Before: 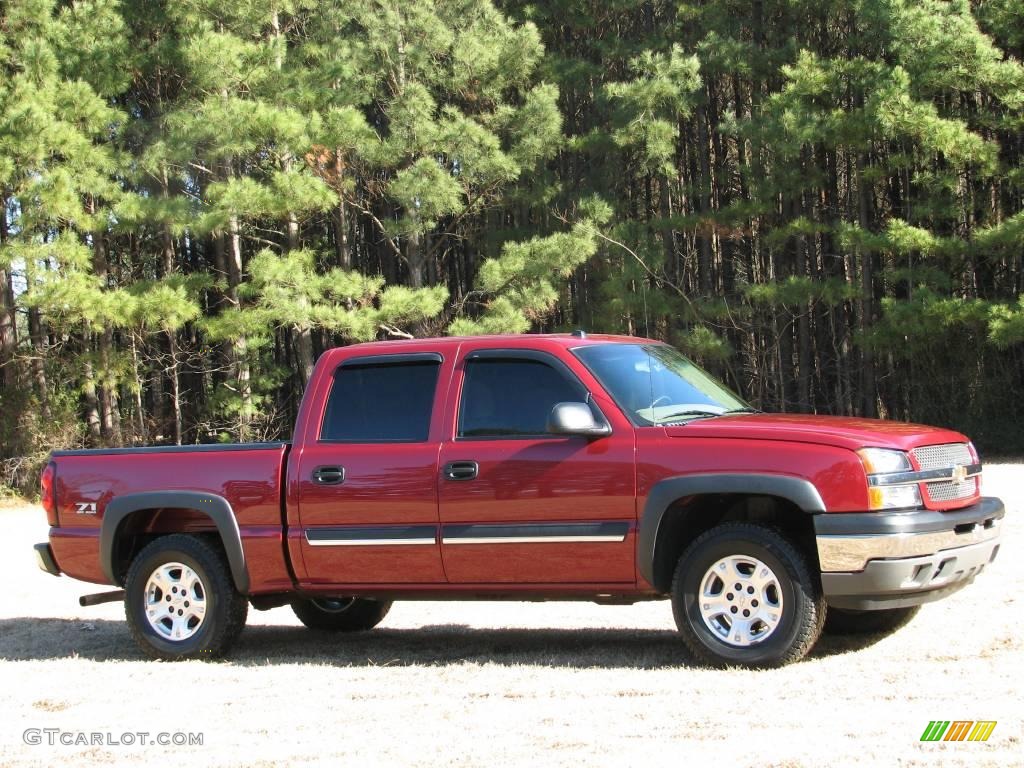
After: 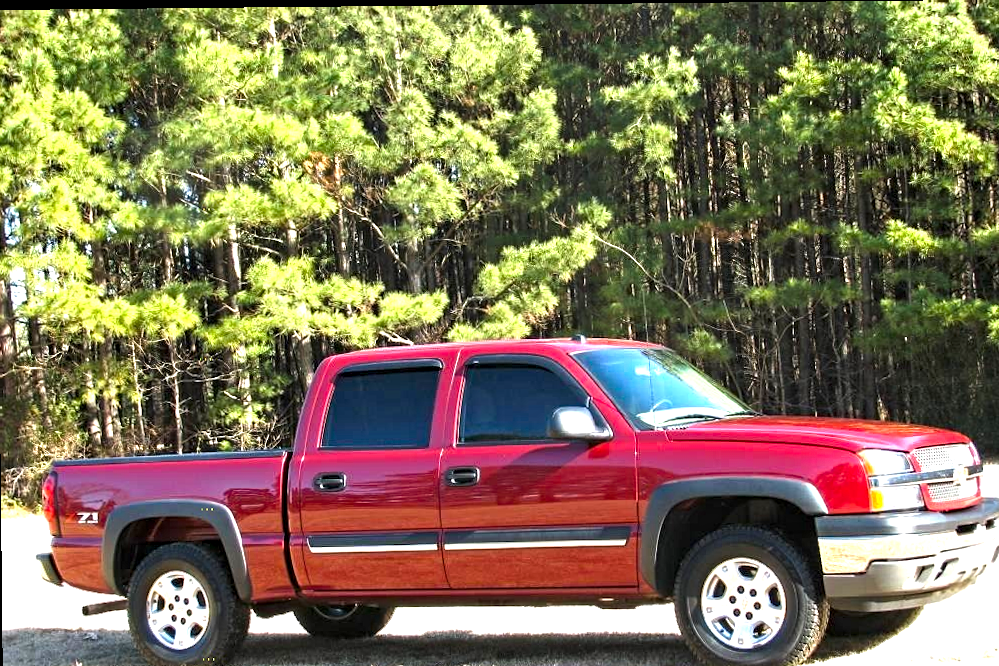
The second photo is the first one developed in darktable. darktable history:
crop and rotate: angle 0.59°, left 0.346%, right 2.769%, bottom 14.344%
exposure: exposure 0.378 EV, compensate highlight preservation false
tone equalizer: on, module defaults
color balance rgb: linear chroma grading › global chroma 15.392%, perceptual saturation grading › global saturation 6.98%, perceptual saturation grading › shadows 3.463%, perceptual brilliance grading › highlights 10.321%, perceptual brilliance grading › mid-tones 4.985%, global vibrance 9.207%
contrast equalizer: octaves 7, y [[0.502, 0.517, 0.543, 0.576, 0.611, 0.631], [0.5 ×6], [0.5 ×6], [0 ×6], [0 ×6]]
